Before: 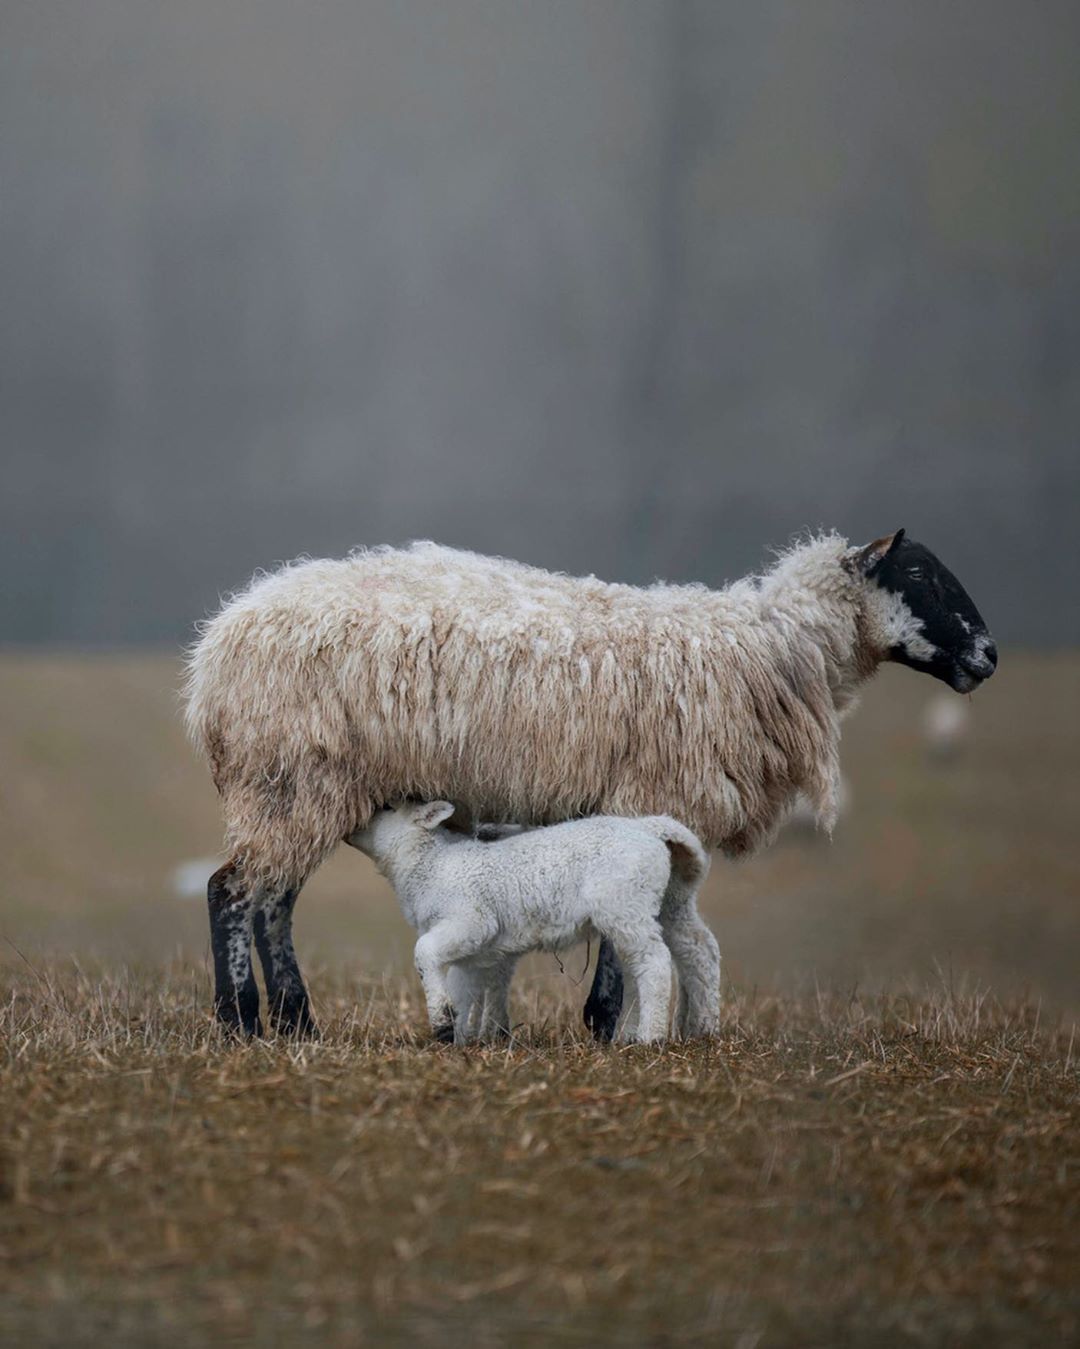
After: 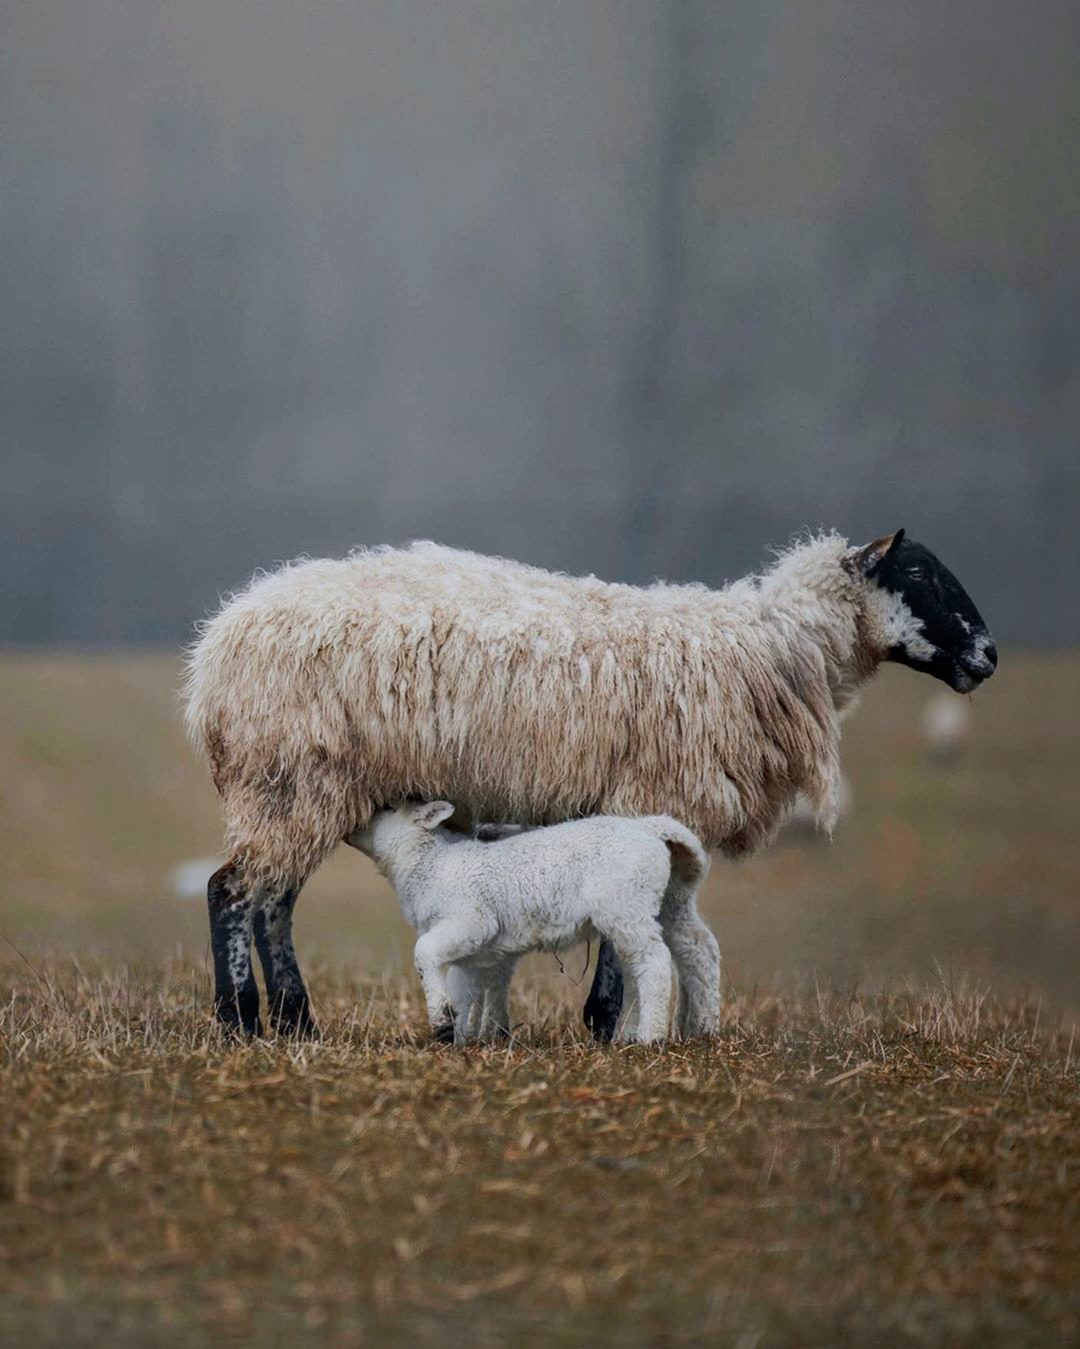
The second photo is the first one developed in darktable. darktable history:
shadows and highlights: on, module defaults
tone curve: curves: ch0 [(0, 0) (0.068, 0.031) (0.175, 0.132) (0.337, 0.304) (0.498, 0.511) (0.748, 0.762) (0.993, 0.954)]; ch1 [(0, 0) (0.294, 0.184) (0.359, 0.34) (0.362, 0.35) (0.43, 0.41) (0.469, 0.453) (0.495, 0.489) (0.54, 0.563) (0.612, 0.641) (1, 1)]; ch2 [(0, 0) (0.431, 0.419) (0.495, 0.502) (0.524, 0.534) (0.557, 0.56) (0.634, 0.654) (0.728, 0.722) (1, 1)], preserve colors none
